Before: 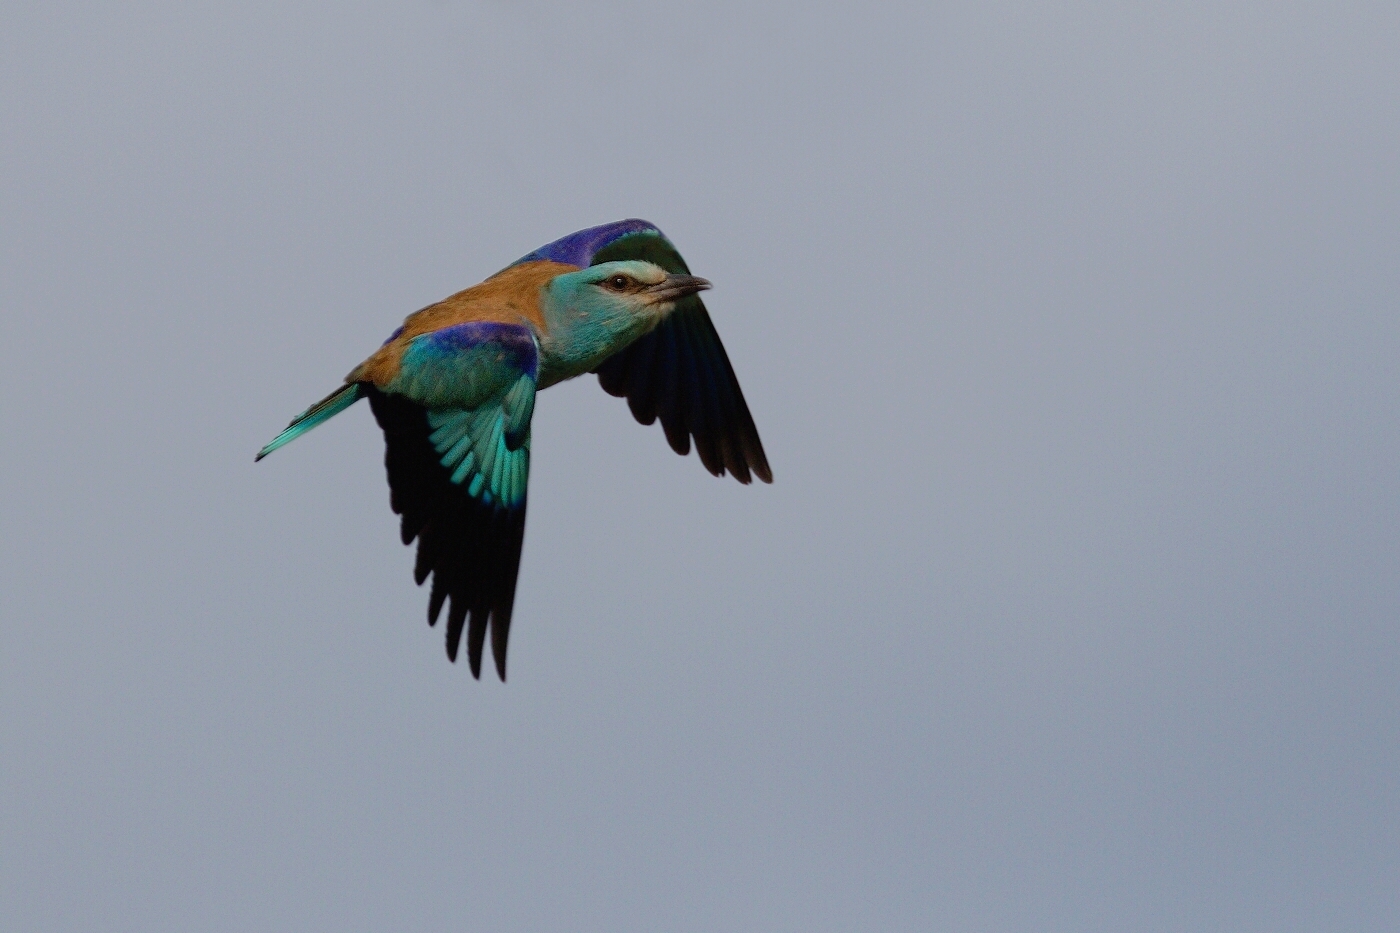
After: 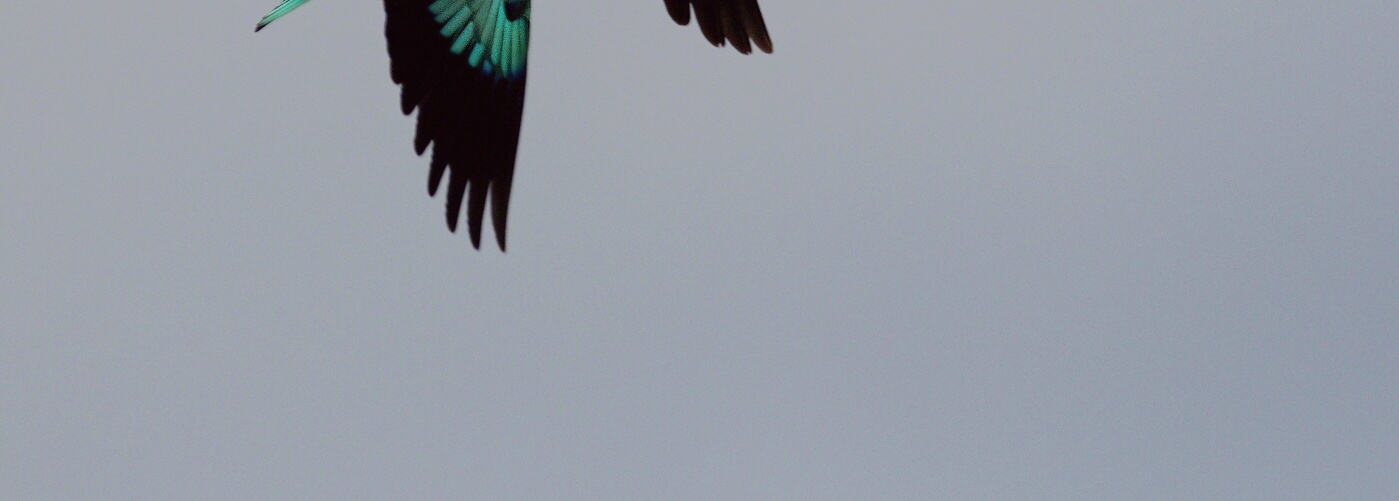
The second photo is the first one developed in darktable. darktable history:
exposure: exposure 0.127 EV, compensate highlight preservation false
crop and rotate: top 46.237%
color correction: highlights a* -0.95, highlights b* 4.5, shadows a* 3.55
